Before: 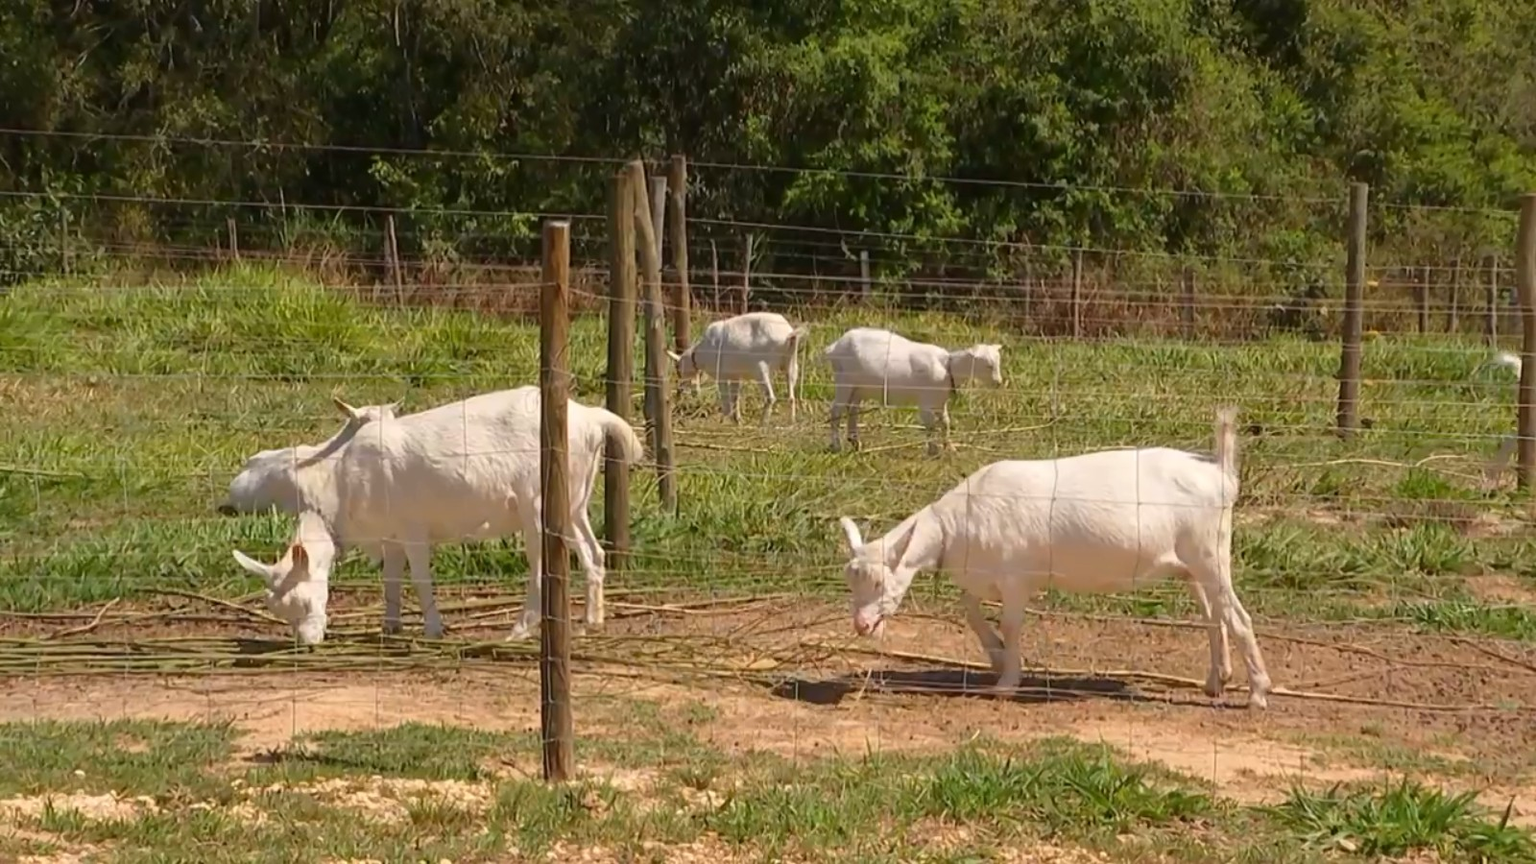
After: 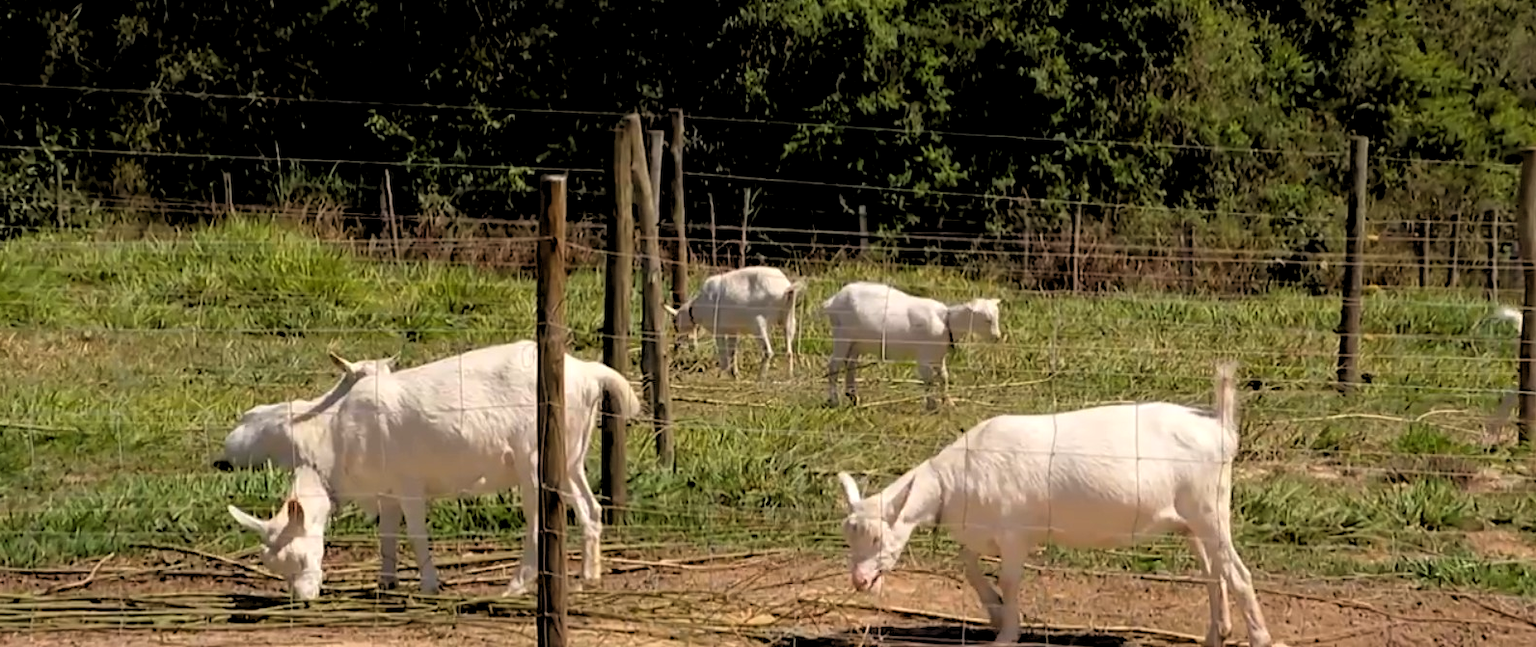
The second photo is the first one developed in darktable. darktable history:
crop: left 0.387%, top 5.469%, bottom 19.809%
rgb levels: levels [[0.034, 0.472, 0.904], [0, 0.5, 1], [0, 0.5, 1]]
